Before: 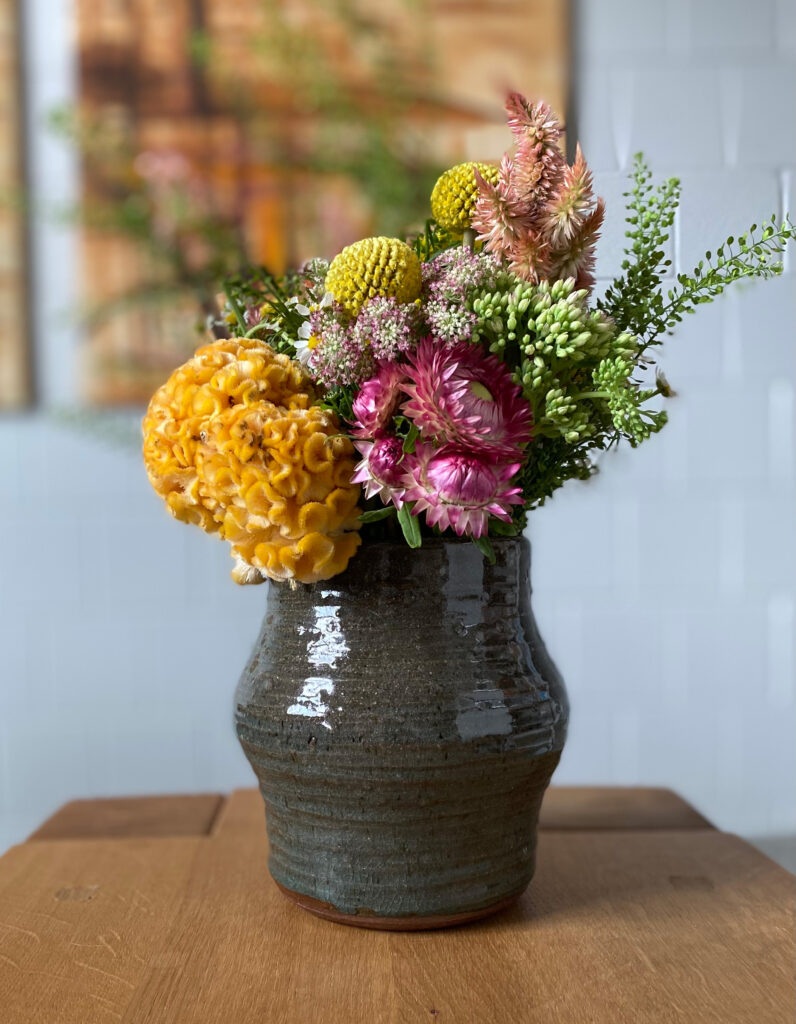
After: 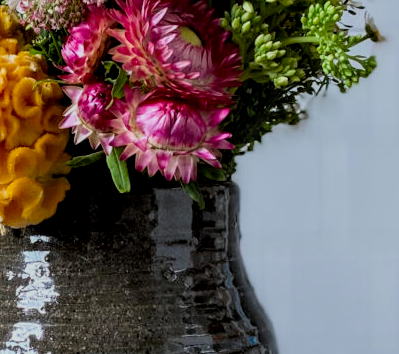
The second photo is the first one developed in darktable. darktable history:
filmic rgb: black relative exposure -7.75 EV, white relative exposure 4.4 EV, threshold 3 EV, hardness 3.76, latitude 38.11%, contrast 0.966, highlights saturation mix 10%, shadows ↔ highlights balance 4.59%, color science v4 (2020), enable highlight reconstruction true
tone equalizer: -8 EV -0.55 EV
local contrast: on, module defaults
crop: left 36.607%, top 34.735%, right 13.146%, bottom 30.611%
